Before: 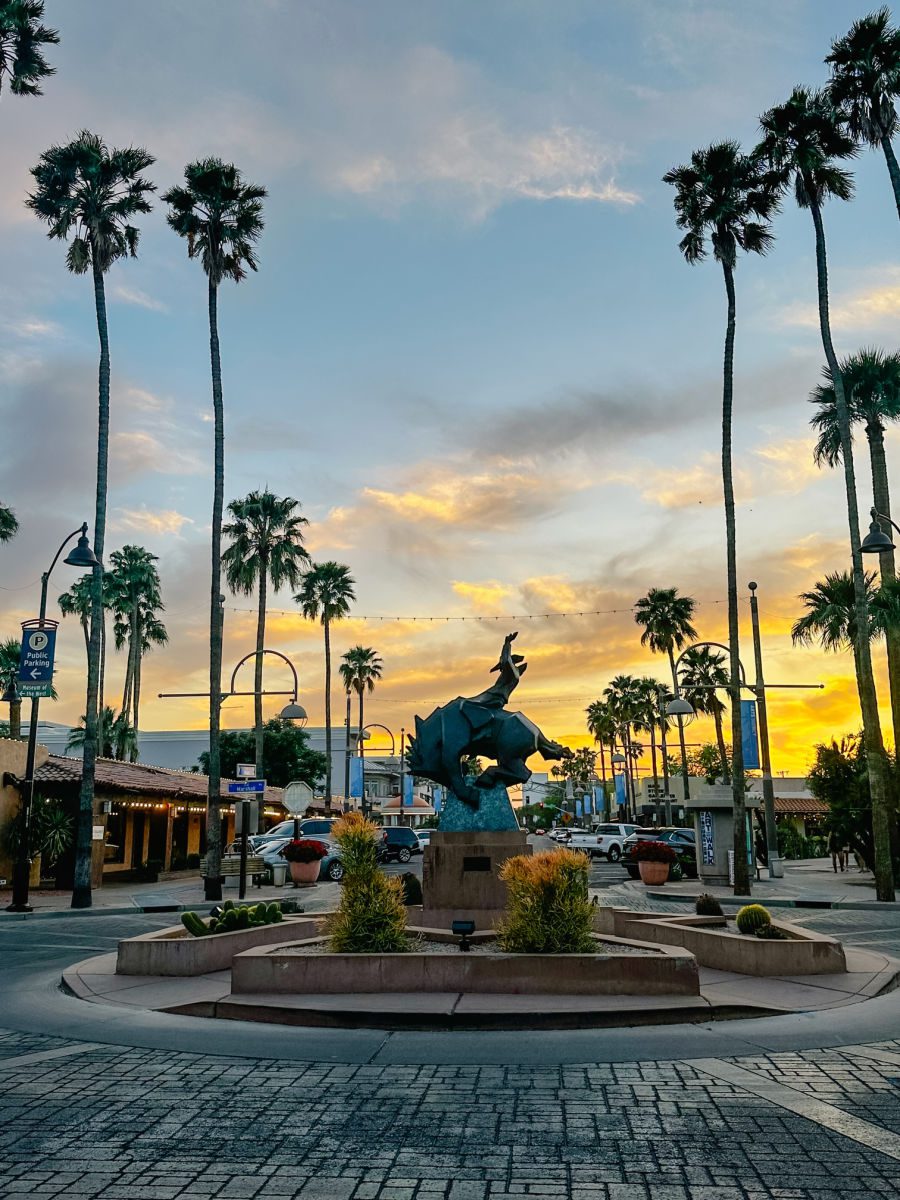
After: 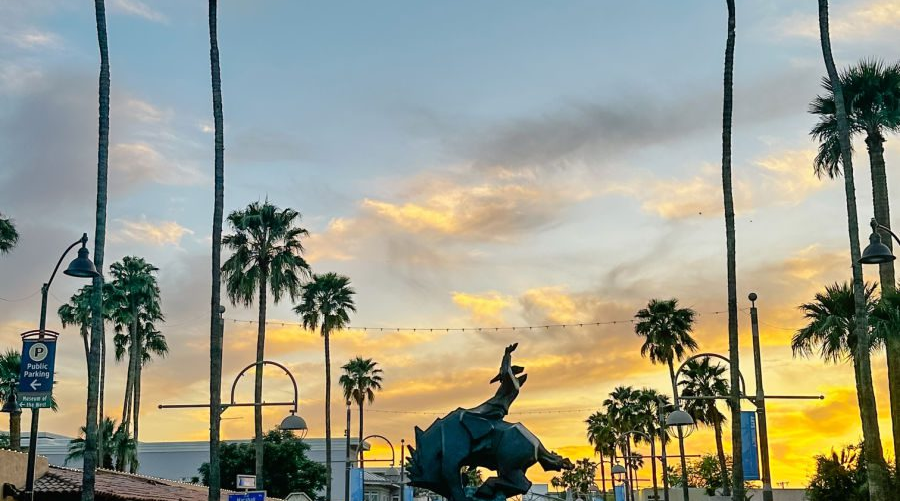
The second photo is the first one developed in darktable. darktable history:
crop and rotate: top 24.084%, bottom 34.127%
